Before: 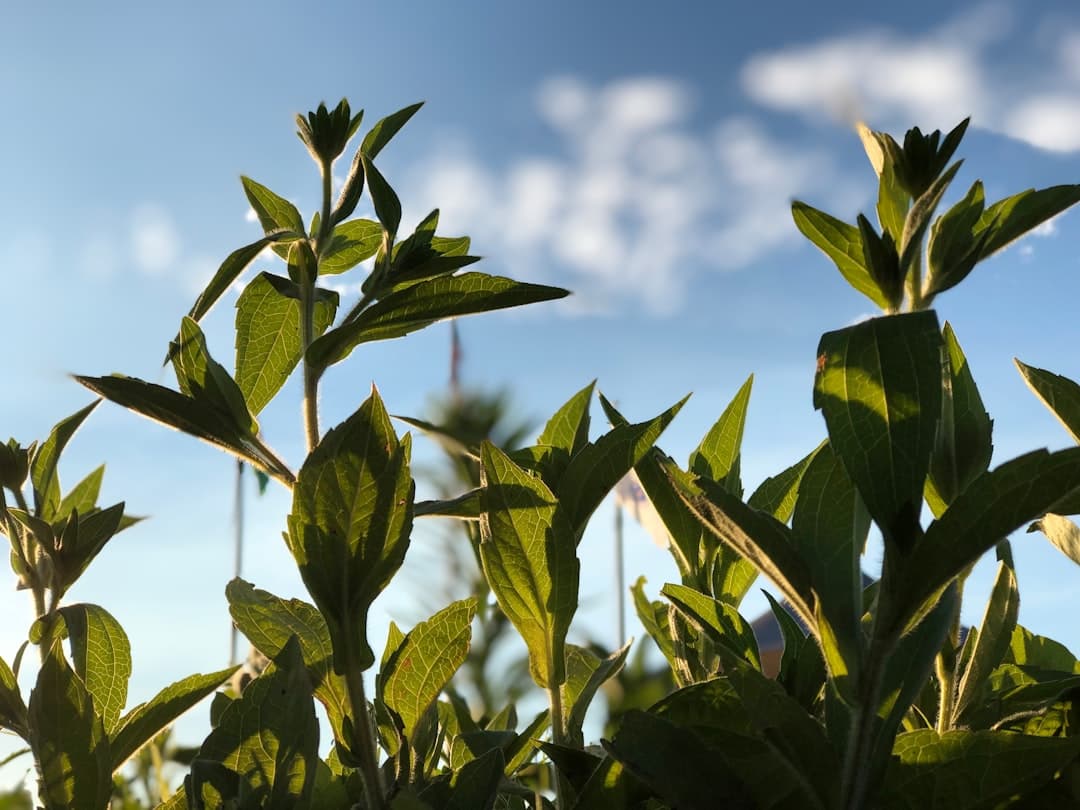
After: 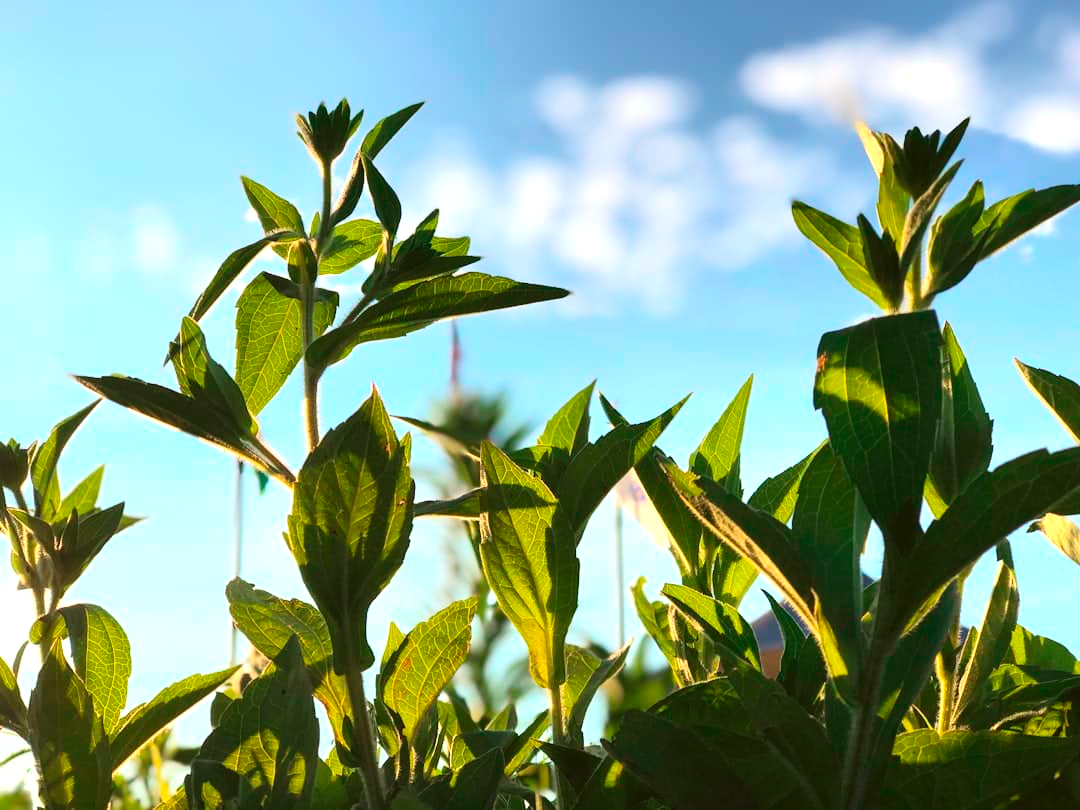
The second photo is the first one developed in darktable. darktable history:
exposure: black level correction 0, exposure 0.7 EV, compensate exposure bias true, compensate highlight preservation false
tone curve: curves: ch0 [(0, 0.049) (0.175, 0.178) (0.466, 0.498) (0.715, 0.767) (0.819, 0.851) (1, 0.961)]; ch1 [(0, 0) (0.437, 0.398) (0.476, 0.466) (0.505, 0.505) (0.534, 0.544) (0.595, 0.608) (0.641, 0.643) (1, 1)]; ch2 [(0, 0) (0.359, 0.379) (0.437, 0.44) (0.489, 0.495) (0.518, 0.537) (0.579, 0.579) (1, 1)], color space Lab, independent channels, preserve colors none
color balance rgb: perceptual saturation grading › global saturation 20%, global vibrance 20%
